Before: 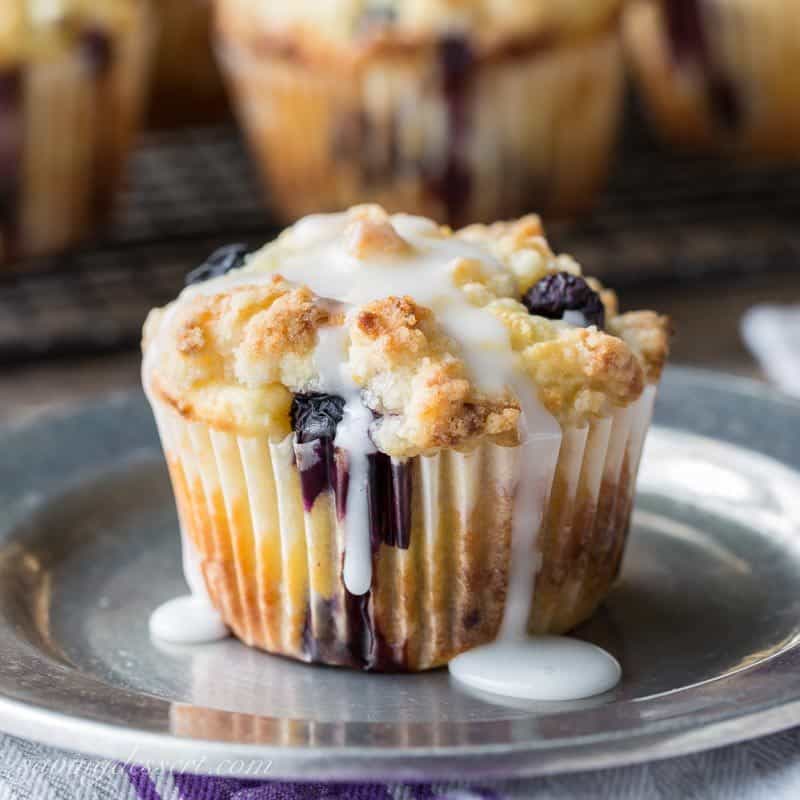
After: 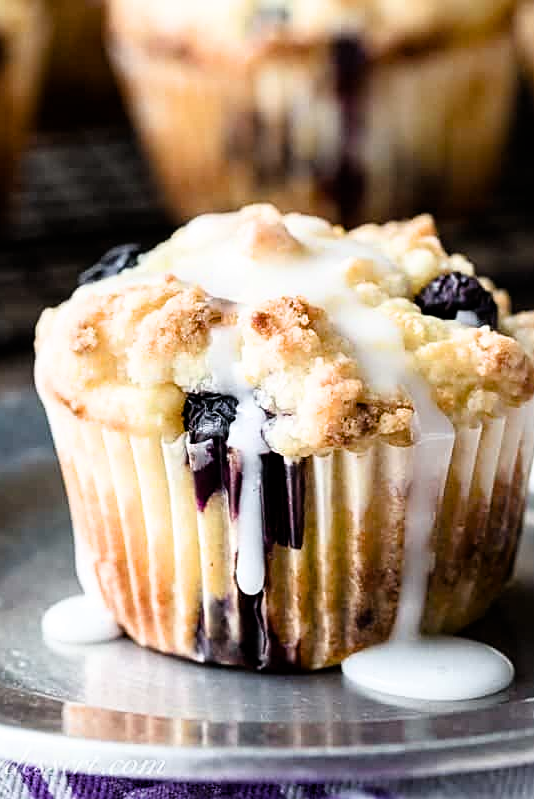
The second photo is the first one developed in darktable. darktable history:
tone equalizer: on, module defaults
color balance rgb: perceptual saturation grading › global saturation 13.668%, perceptual saturation grading › highlights -25.493%, perceptual saturation grading › shadows 24.075%
exposure: exposure 0.129 EV, compensate highlight preservation false
sharpen: on, module defaults
crop and rotate: left 13.559%, right 19.624%
filmic rgb: black relative exposure -6.51 EV, white relative exposure 2.42 EV, target white luminance 99.888%, hardness 5.25, latitude 0.403%, contrast 1.435, highlights saturation mix 2.98%, iterations of high-quality reconstruction 10
